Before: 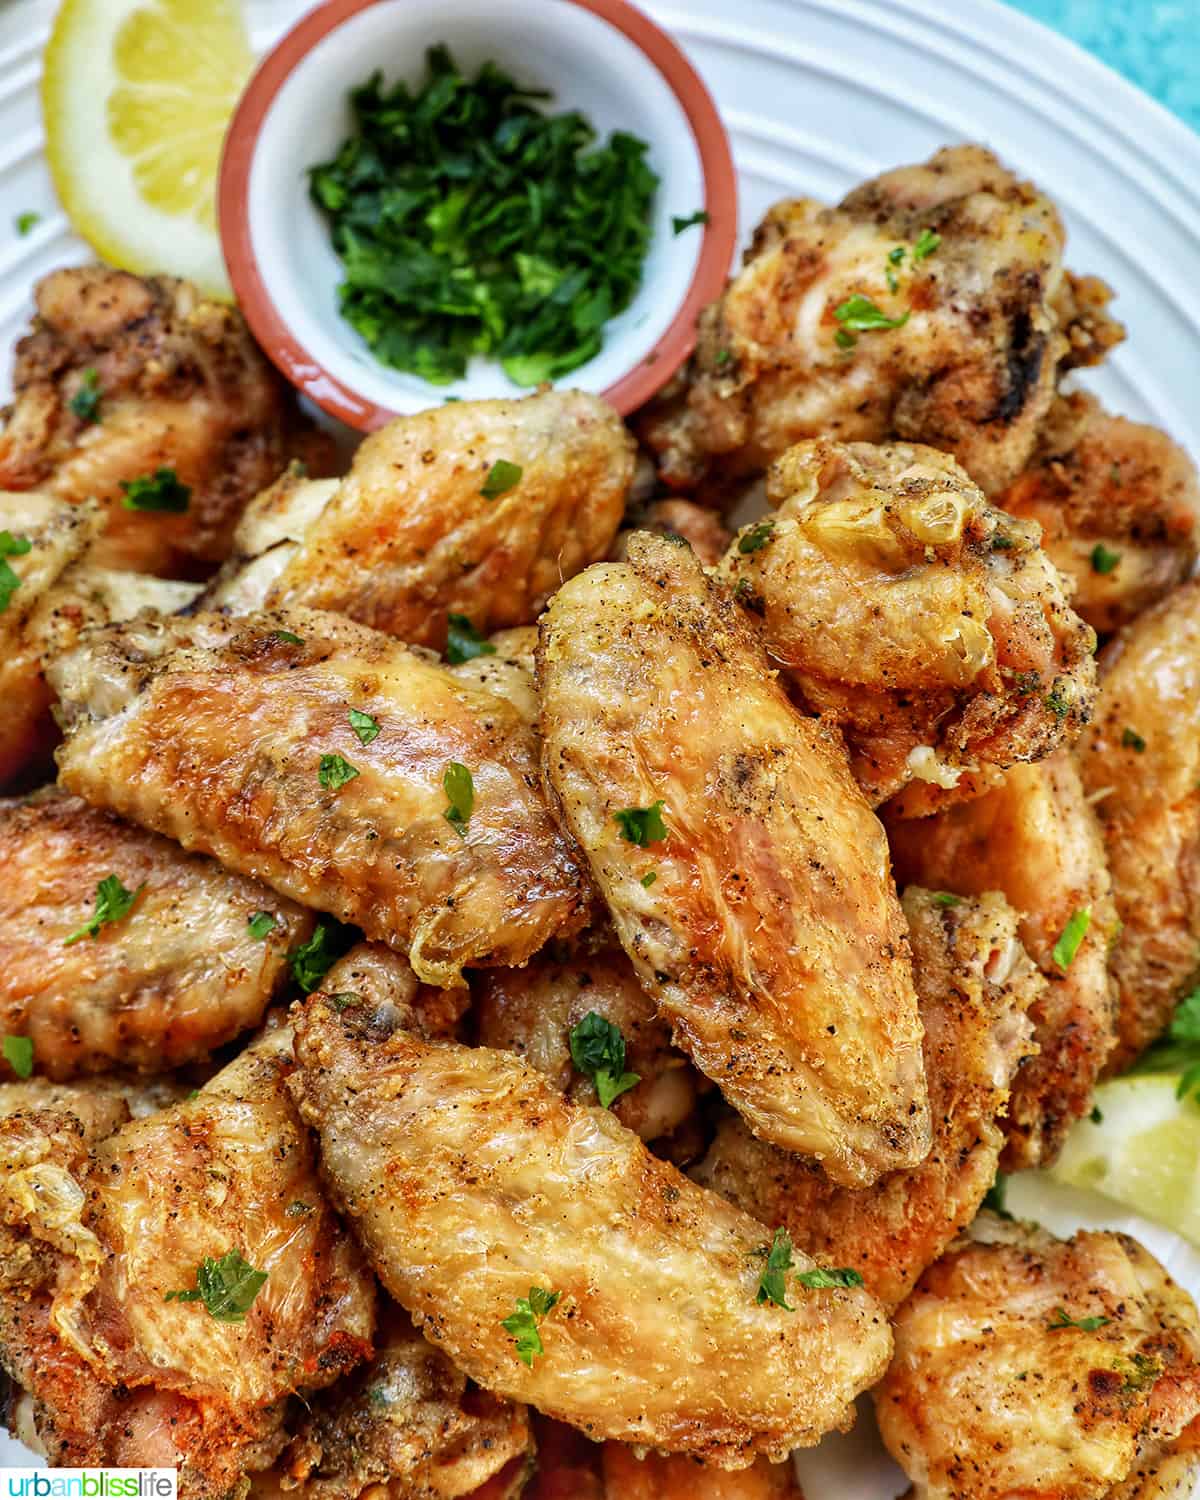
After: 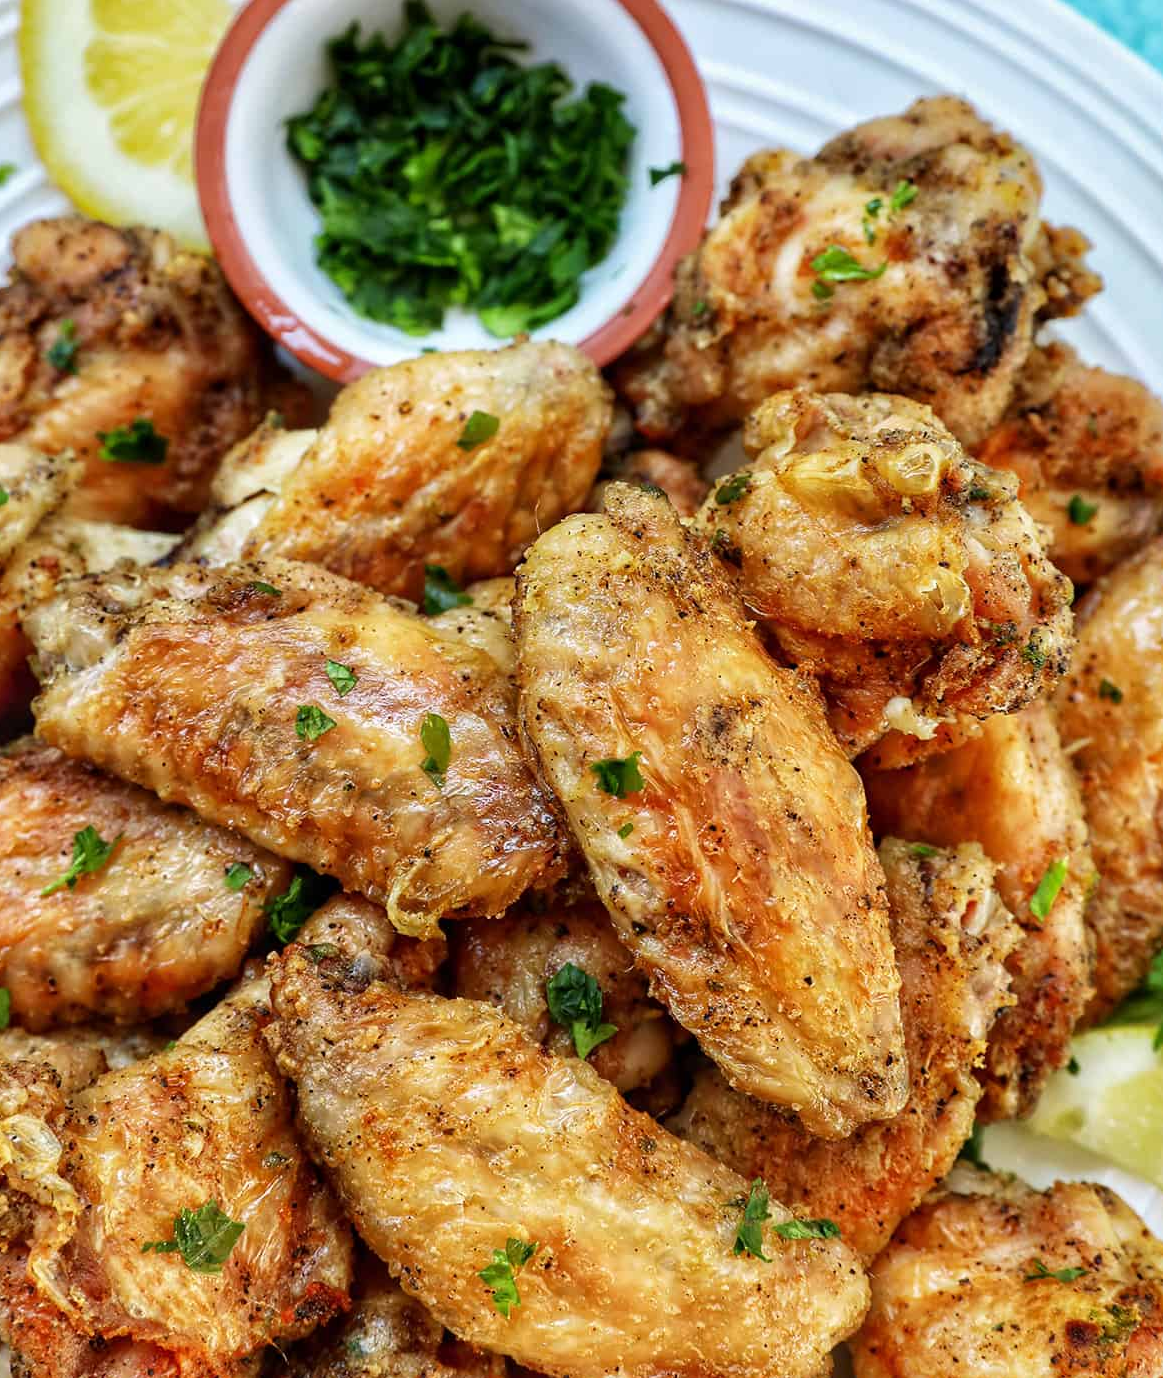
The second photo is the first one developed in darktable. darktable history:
crop: left 1.987%, top 3.272%, right 1.065%, bottom 4.831%
